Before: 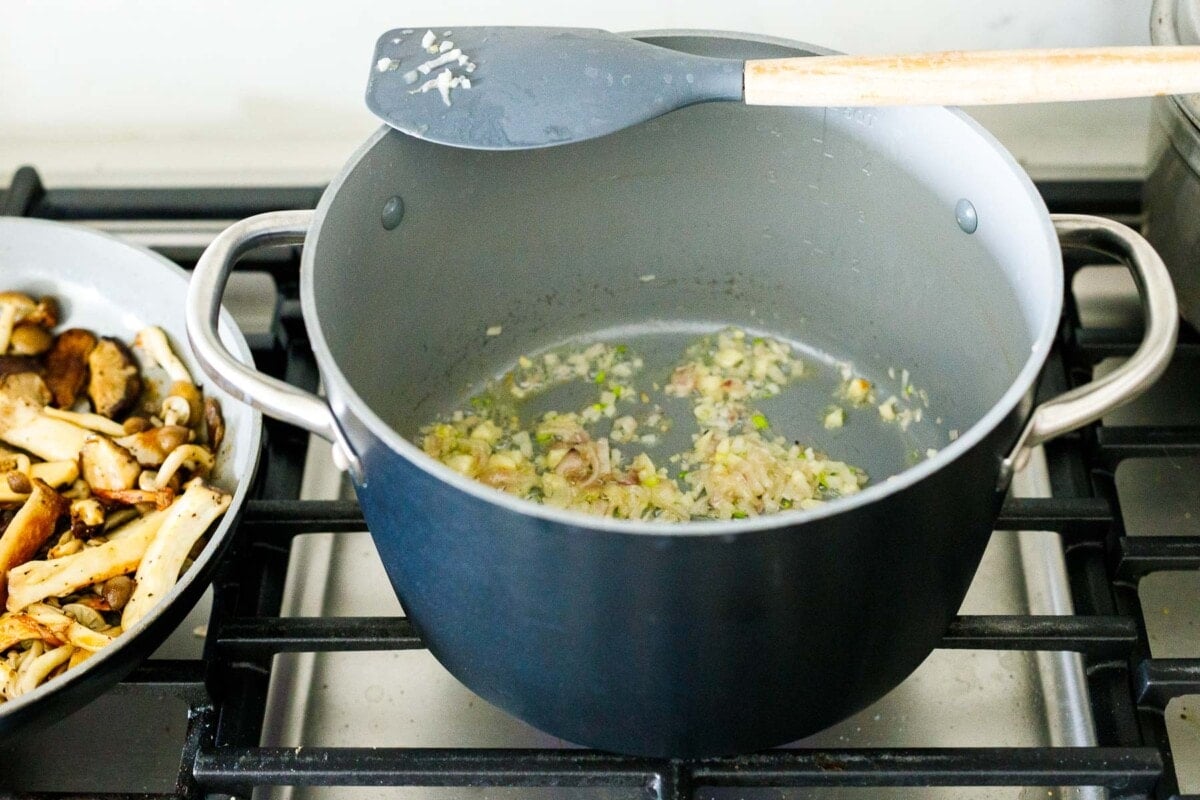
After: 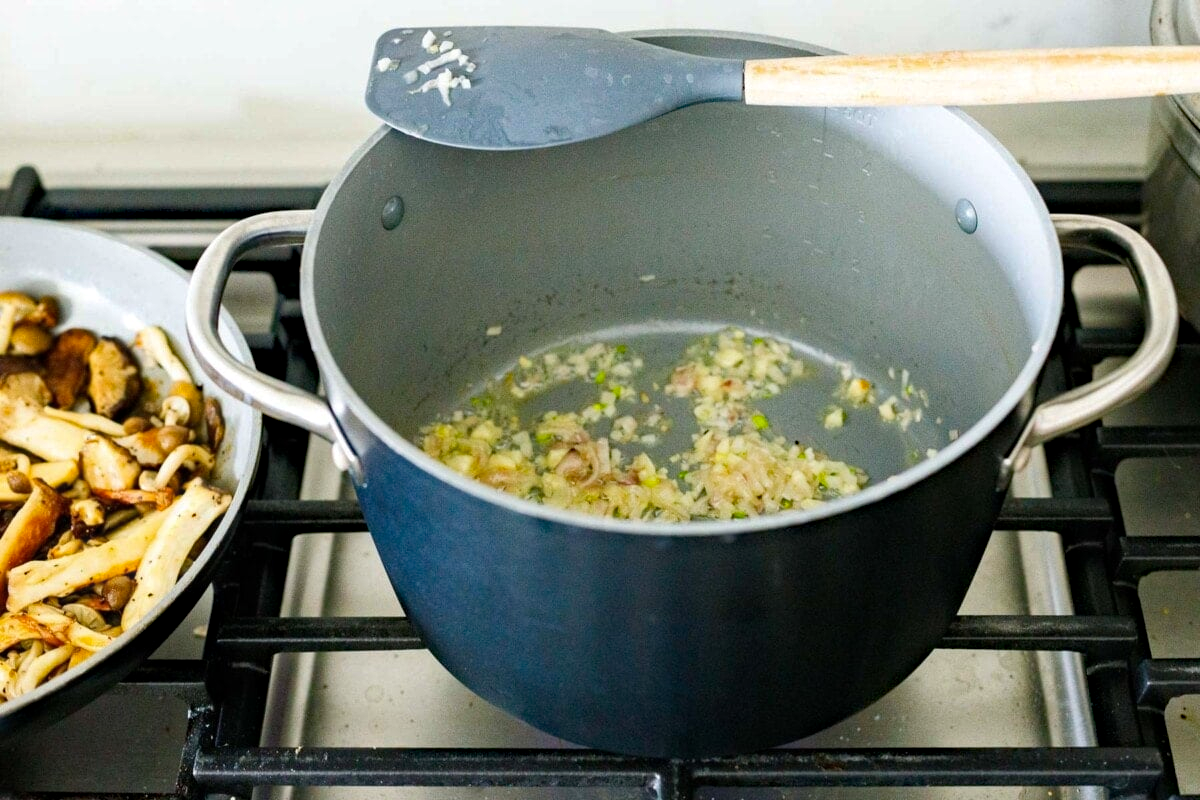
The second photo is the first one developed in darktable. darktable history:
haze removal: strength 0.301, distance 0.243, compatibility mode true, adaptive false
